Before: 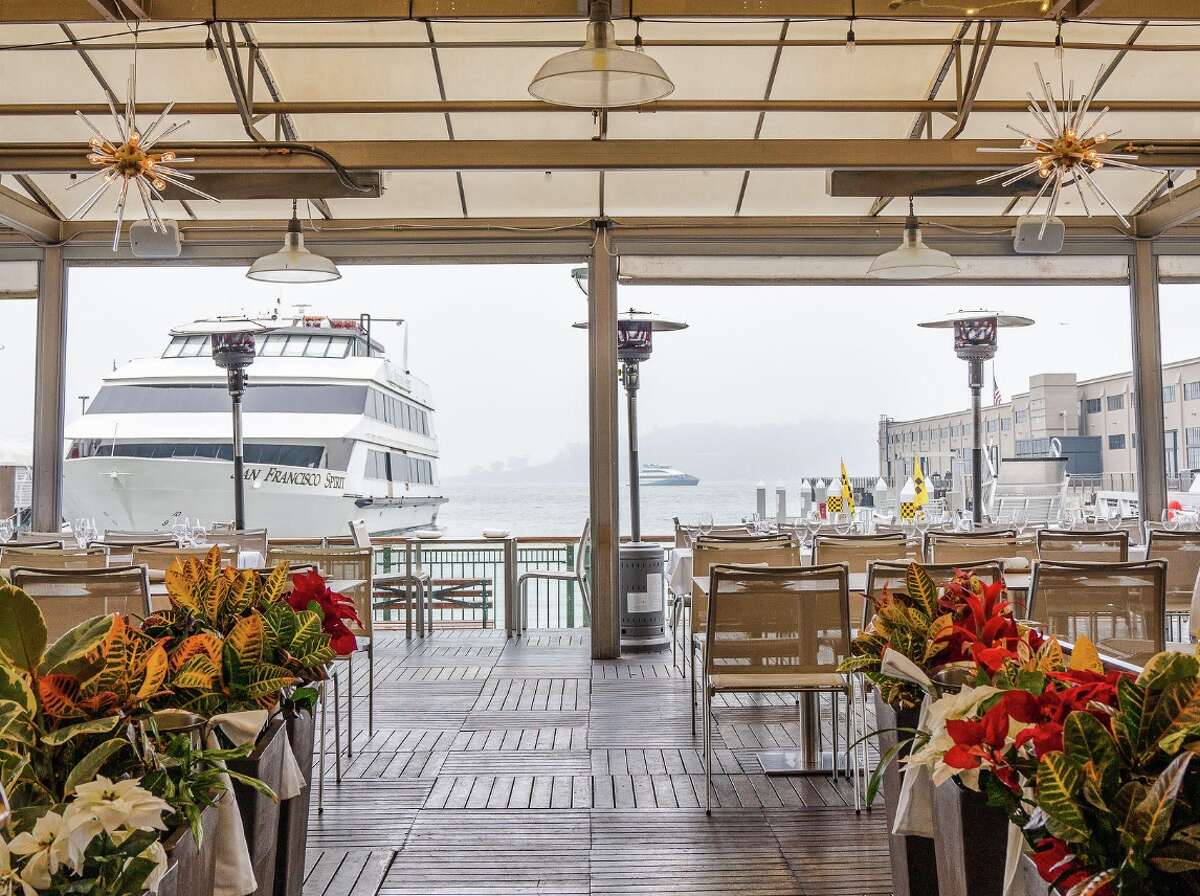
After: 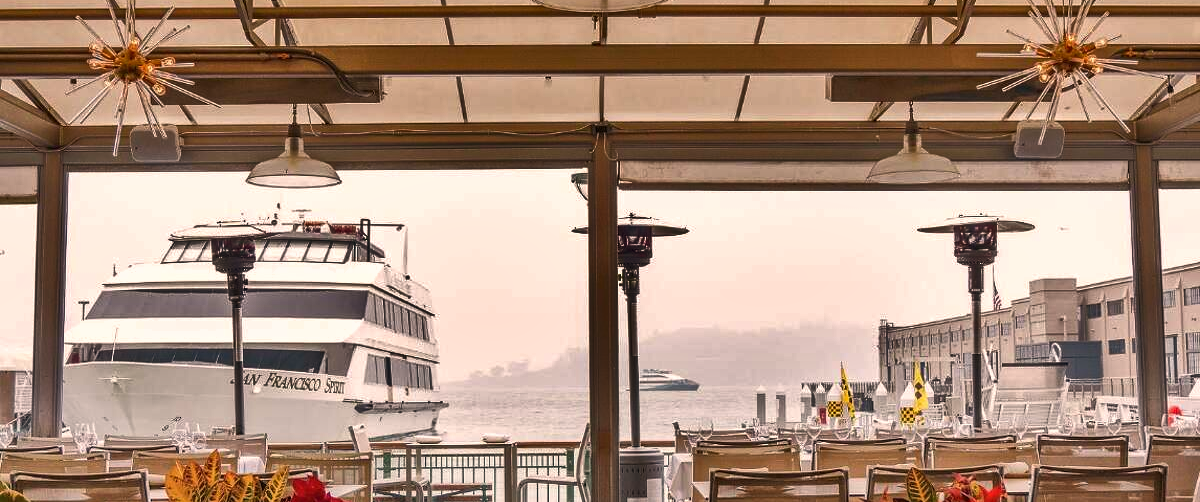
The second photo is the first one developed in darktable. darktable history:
shadows and highlights: shadows 20.91, highlights -82.73, soften with gaussian
white balance: red 1.127, blue 0.943
crop and rotate: top 10.605%, bottom 33.274%
